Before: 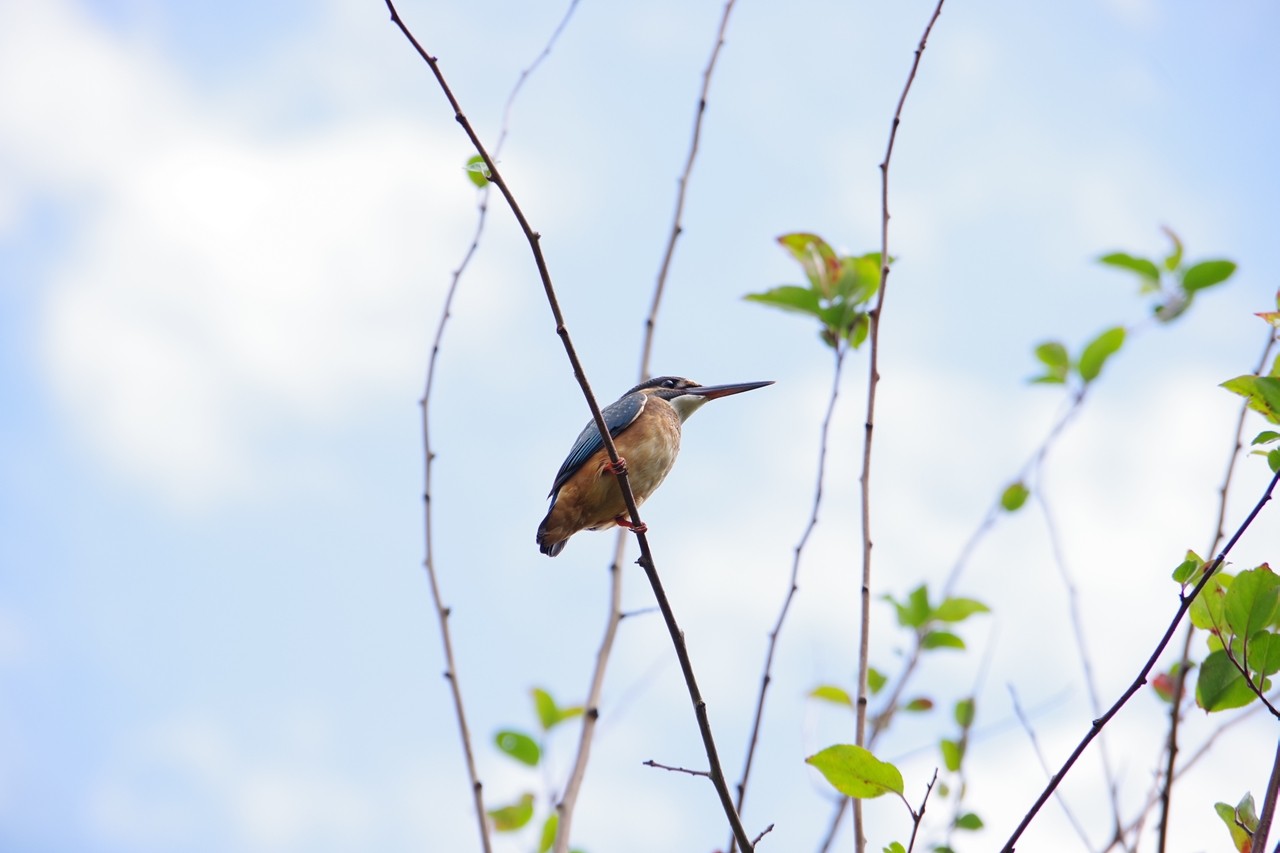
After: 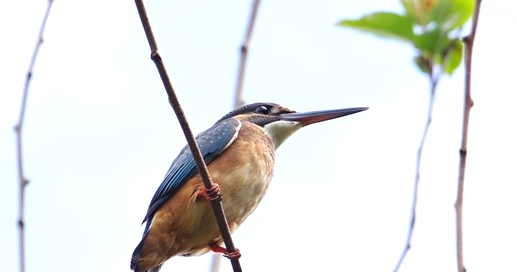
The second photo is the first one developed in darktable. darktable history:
exposure: black level correction 0, exposure 0.5 EV, compensate exposure bias true, compensate highlight preservation false
crop: left 31.751%, top 32.172%, right 27.8%, bottom 35.83%
